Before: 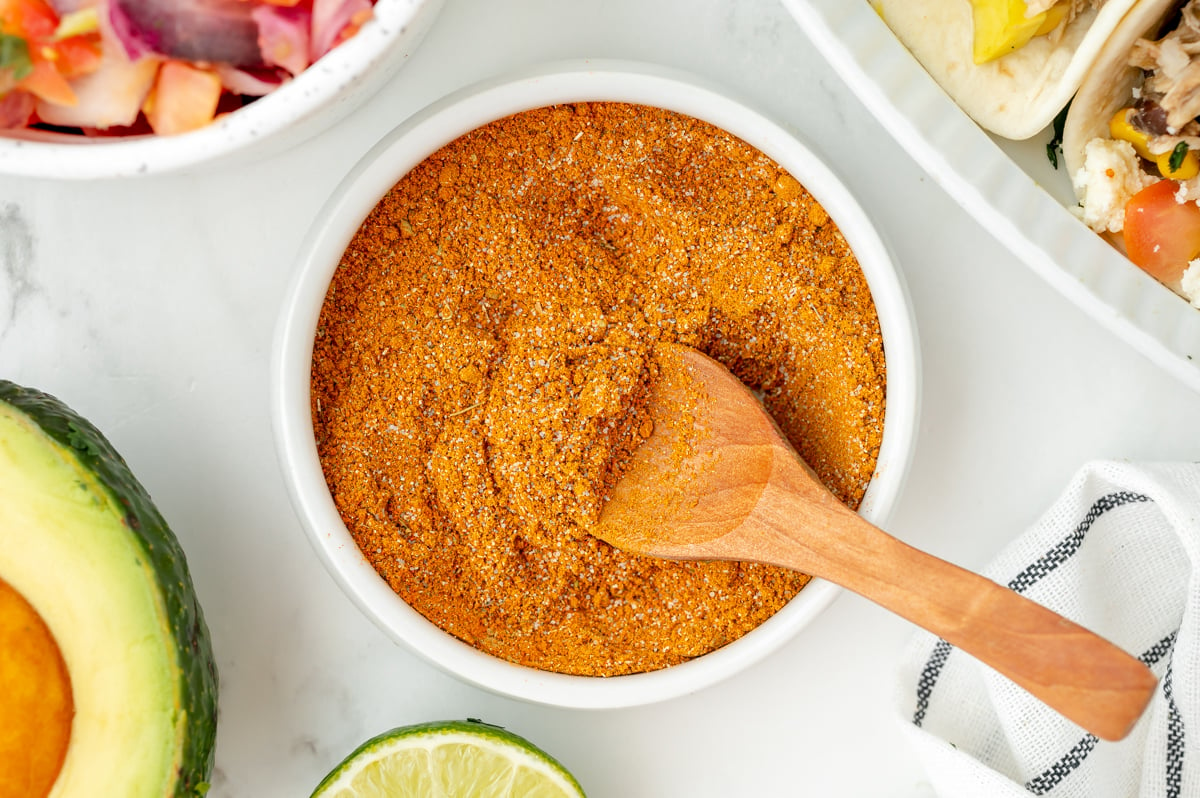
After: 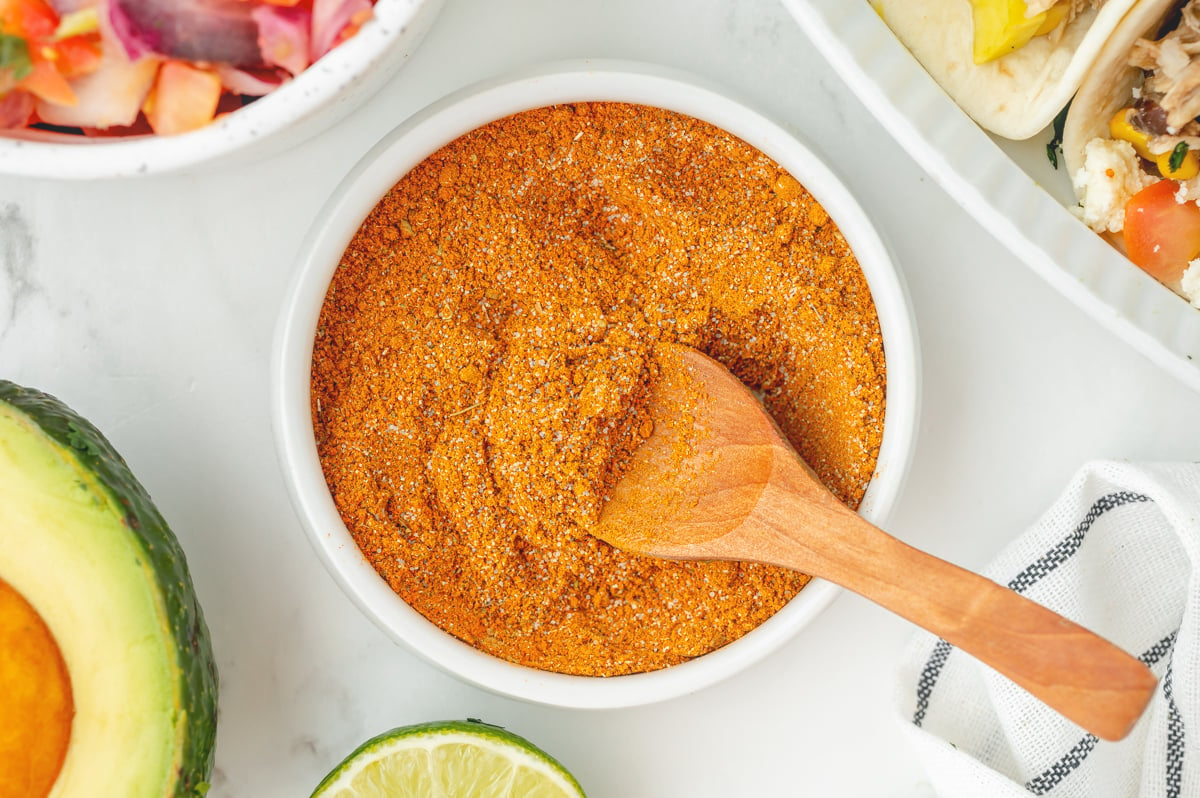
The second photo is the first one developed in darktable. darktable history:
base curve: preserve colors none
local contrast: highlights 48%, shadows 7%, detail 101%
